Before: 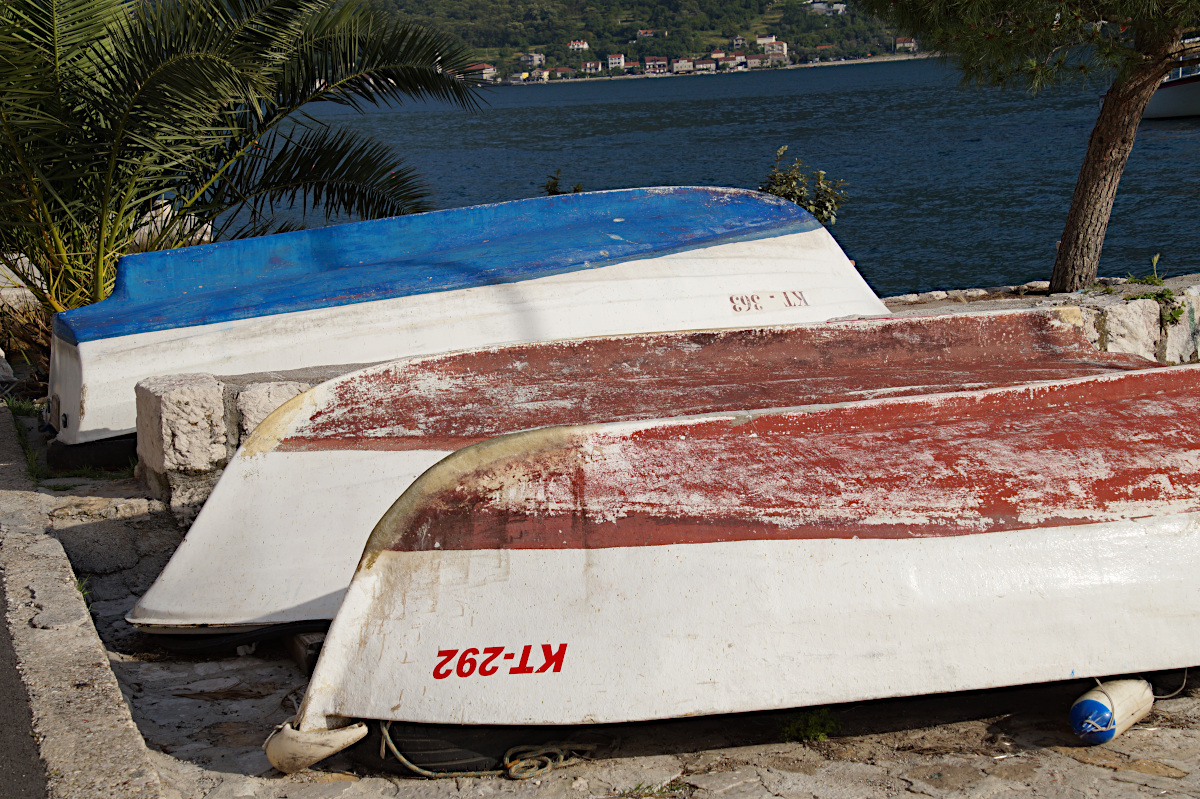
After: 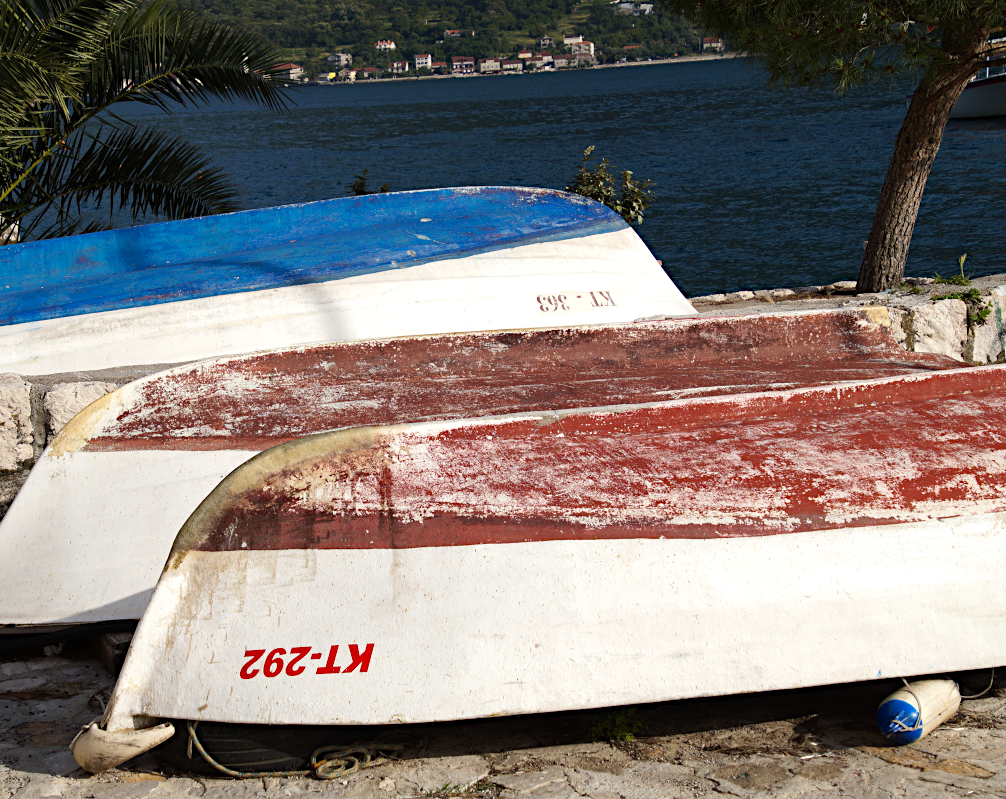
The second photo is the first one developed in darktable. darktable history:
contrast brightness saturation: contrast 0.04, saturation 0.07
tone equalizer: -8 EV -0.417 EV, -7 EV -0.389 EV, -6 EV -0.333 EV, -5 EV -0.222 EV, -3 EV 0.222 EV, -2 EV 0.333 EV, -1 EV 0.389 EV, +0 EV 0.417 EV, edges refinement/feathering 500, mask exposure compensation -1.57 EV, preserve details no
crop: left 16.145%
